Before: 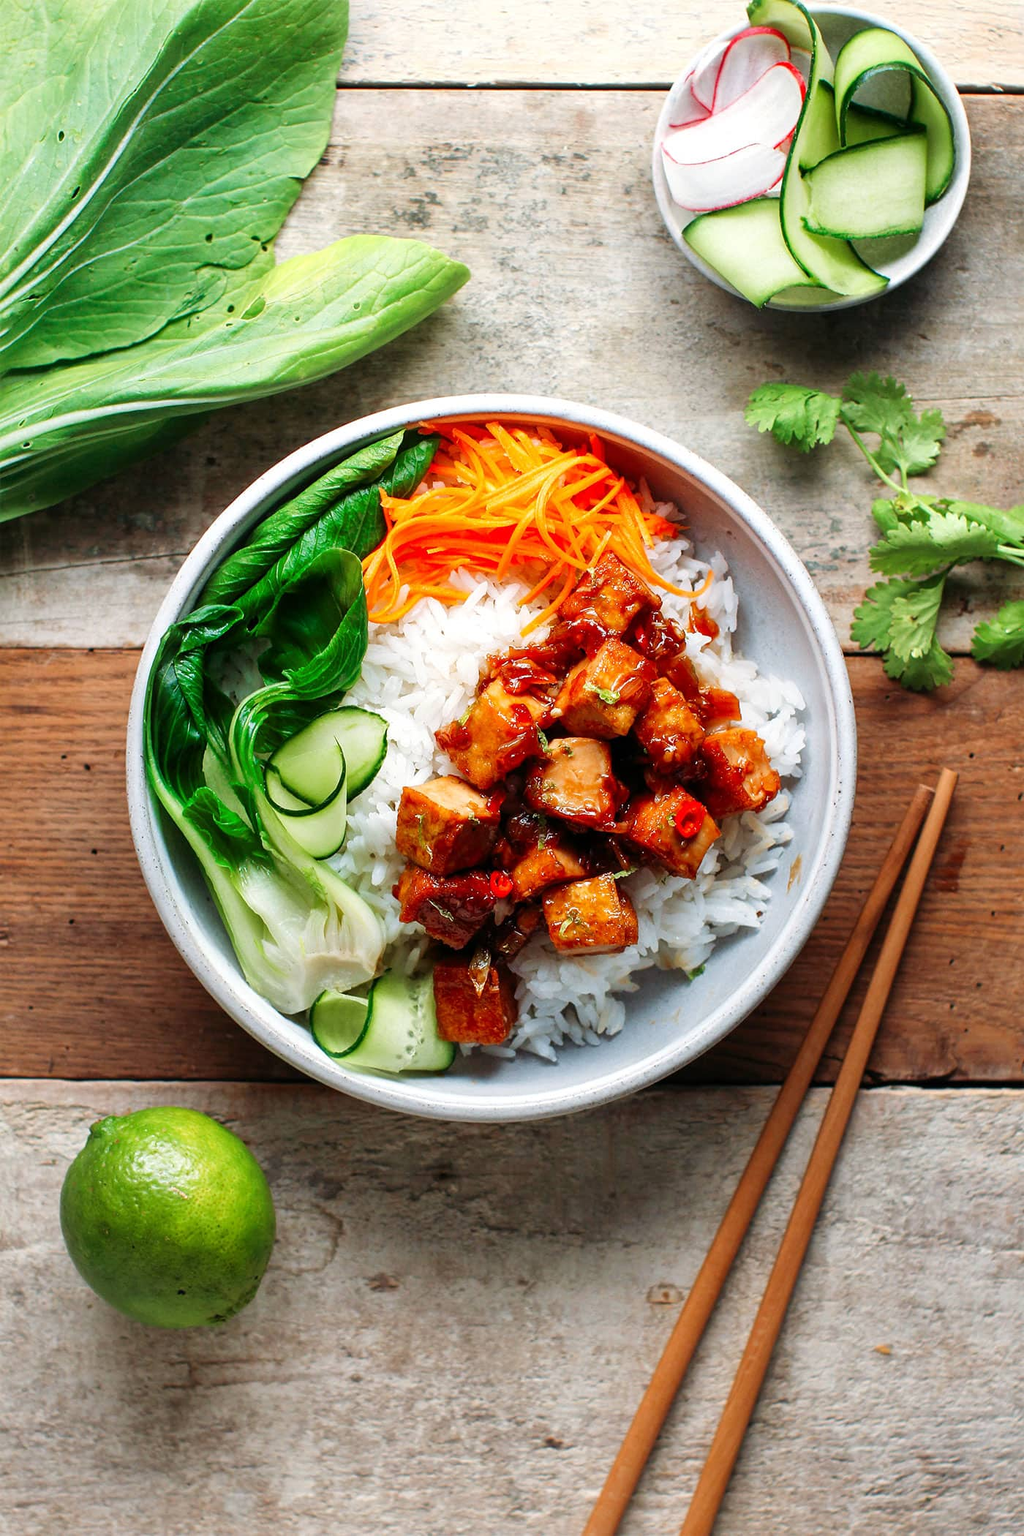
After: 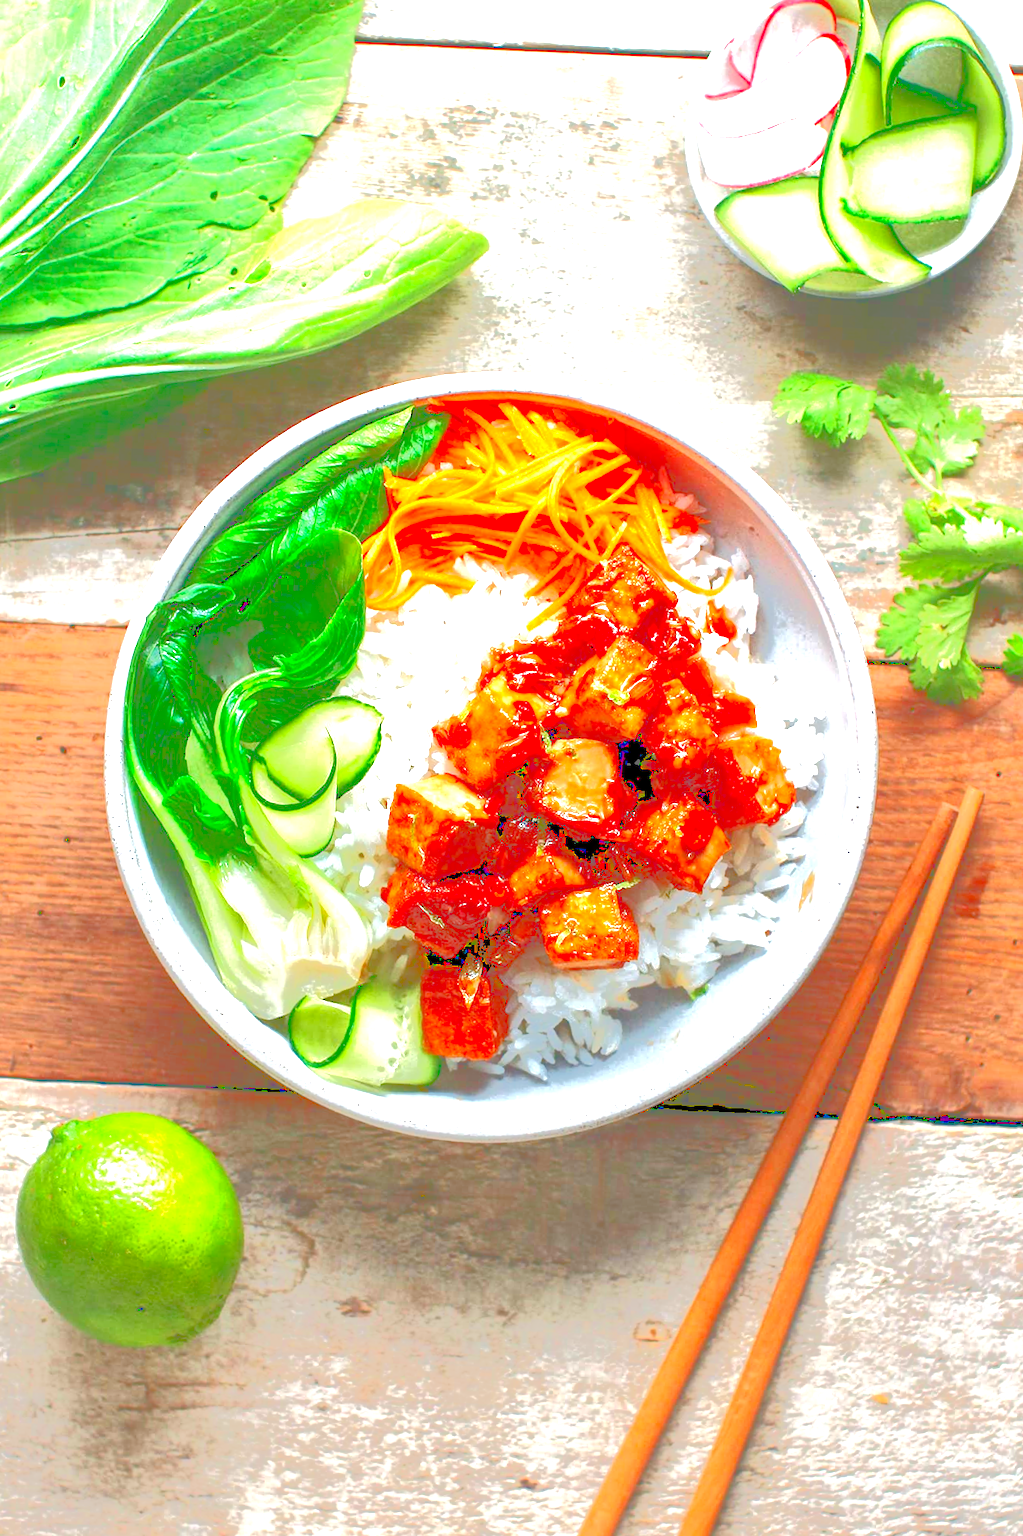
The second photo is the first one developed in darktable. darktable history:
contrast brightness saturation: brightness 0.094, saturation 0.194
tone curve: curves: ch0 [(0, 0) (0.003, 0.437) (0.011, 0.438) (0.025, 0.441) (0.044, 0.441) (0.069, 0.441) (0.1, 0.444) (0.136, 0.447) (0.177, 0.452) (0.224, 0.457) (0.277, 0.466) (0.335, 0.485) (0.399, 0.514) (0.468, 0.558) (0.543, 0.616) (0.623, 0.686) (0.709, 0.76) (0.801, 0.803) (0.898, 0.825) (1, 1)]
exposure: black level correction 0.001, exposure 1 EV, compensate exposure bias true, compensate highlight preservation false
crop and rotate: angle -2.24°
